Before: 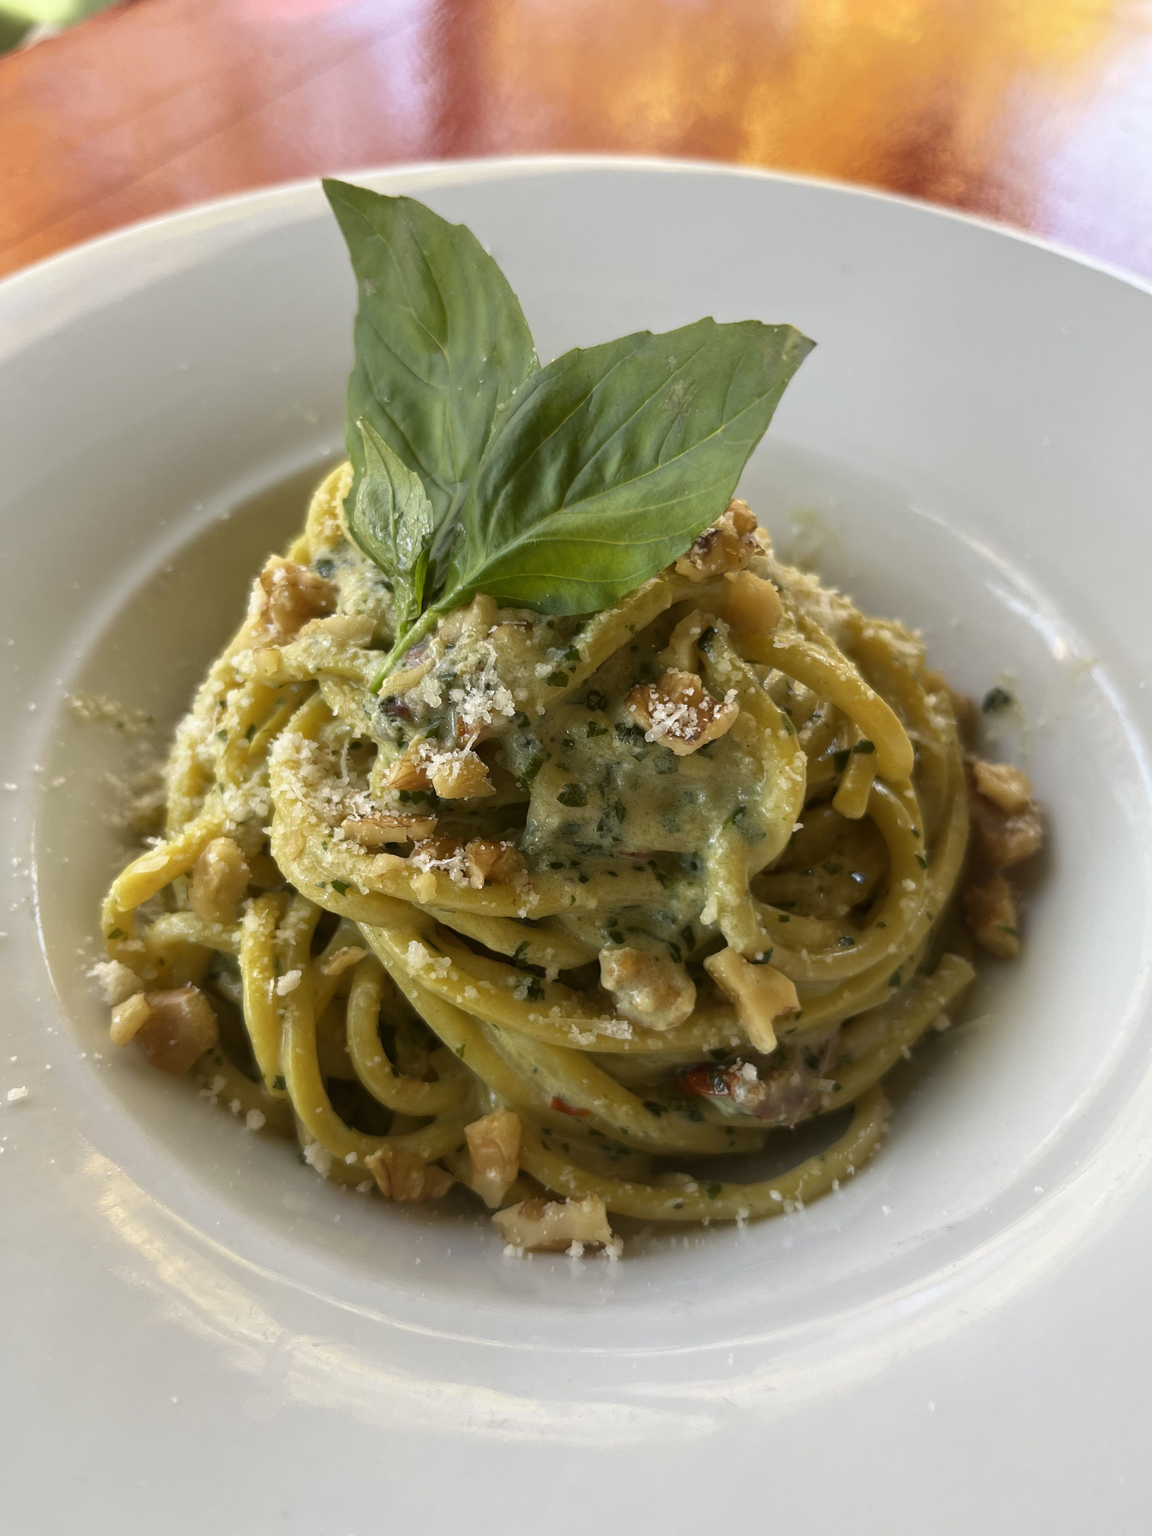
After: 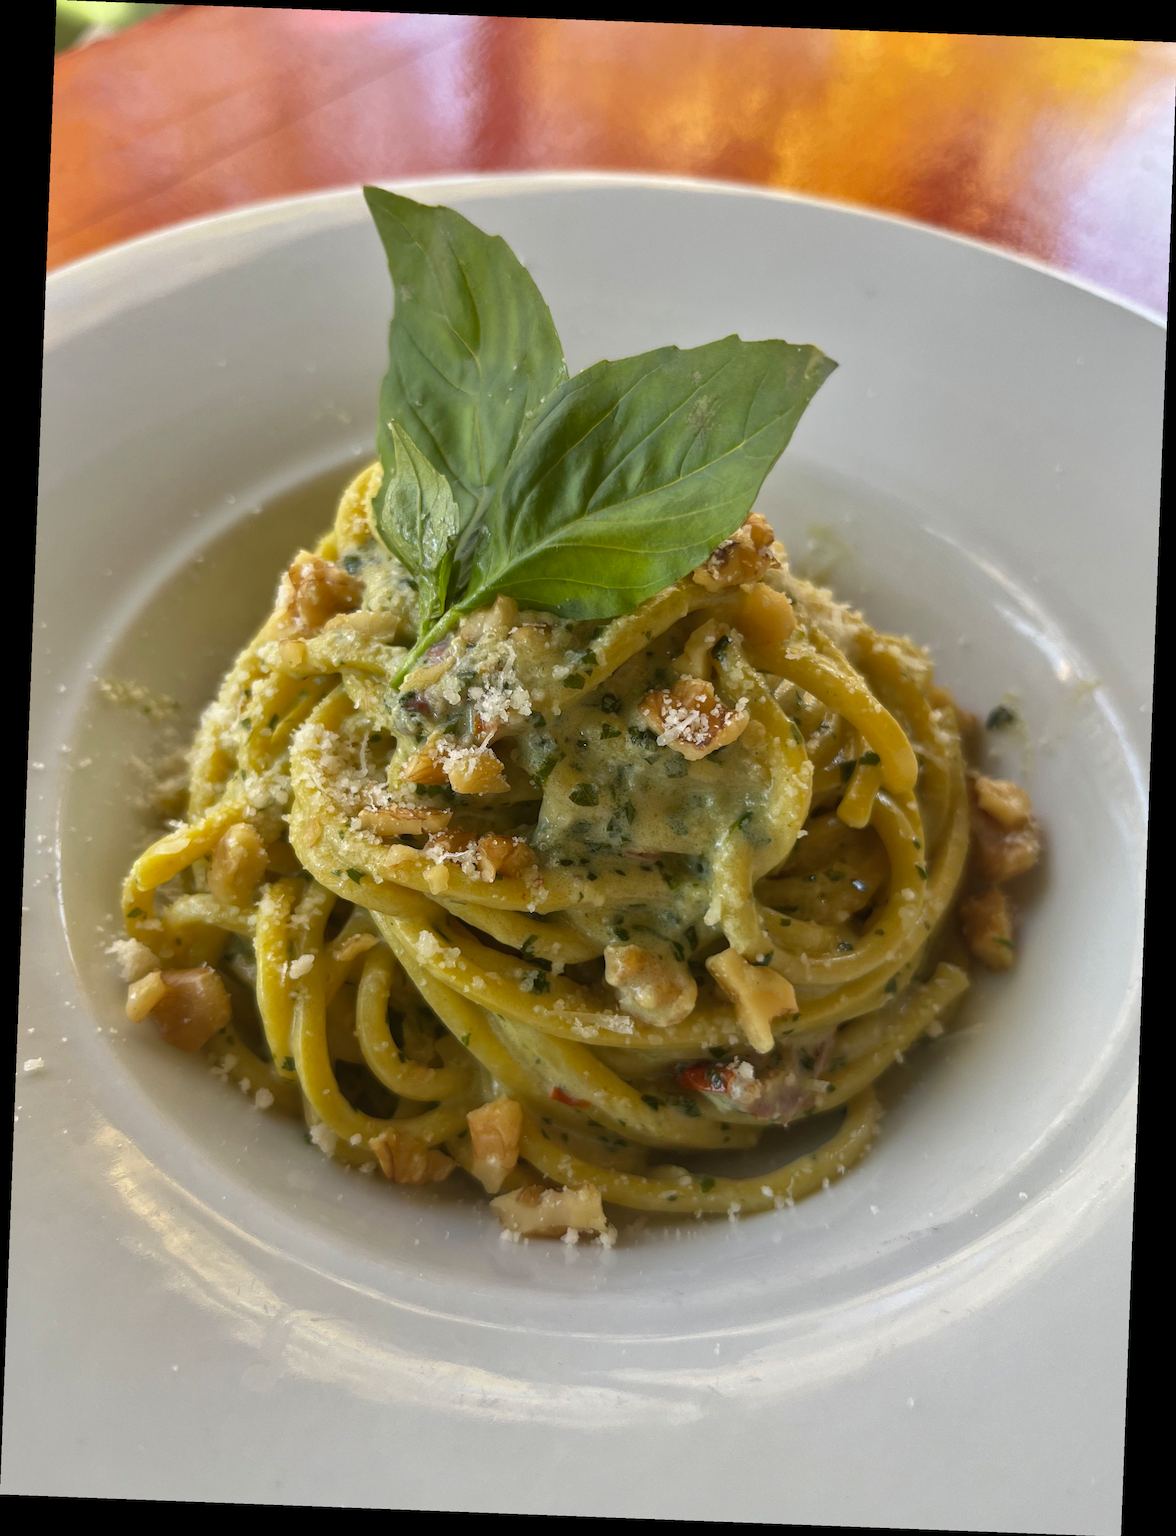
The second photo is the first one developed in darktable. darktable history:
rotate and perspective: rotation 2.17°, automatic cropping off
shadows and highlights: on, module defaults
